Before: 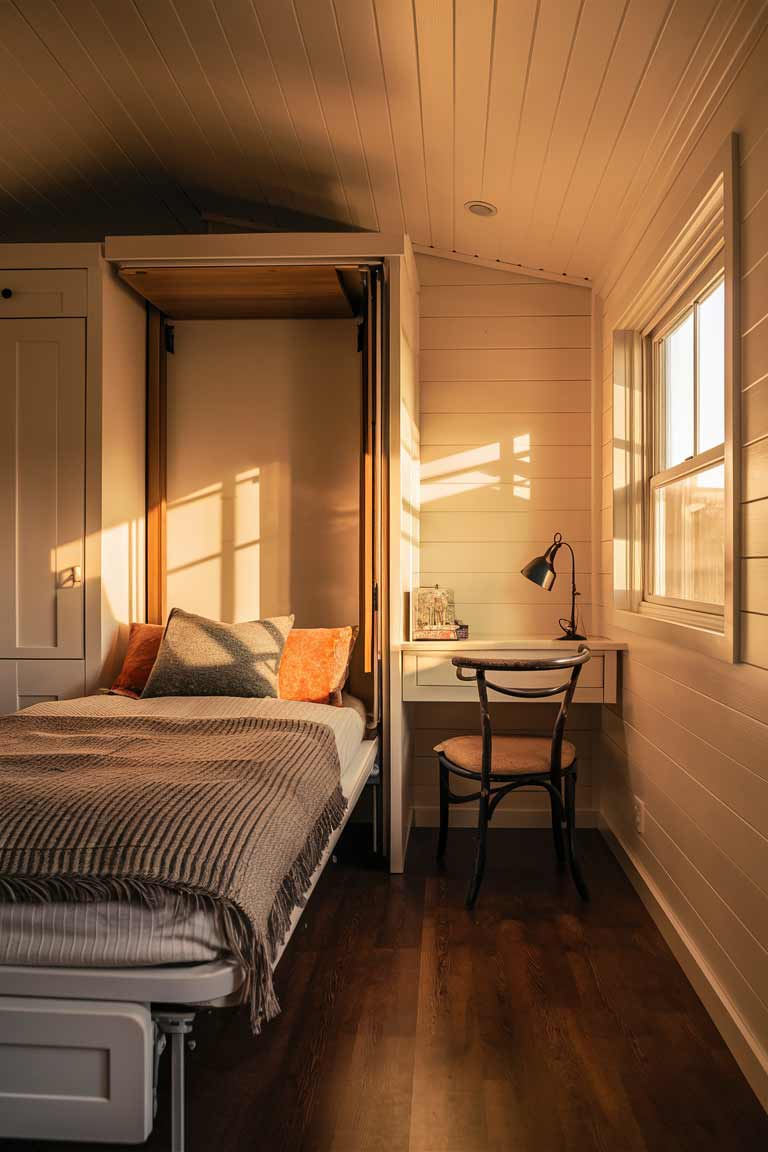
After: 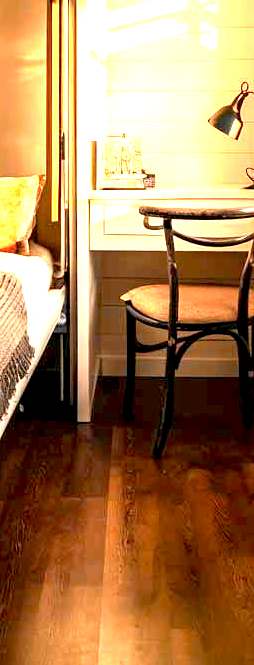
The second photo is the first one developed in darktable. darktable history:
crop: left 40.878%, top 39.176%, right 25.993%, bottom 3.081%
exposure: black level correction 0.005, exposure 2.084 EV, compensate highlight preservation false
white balance: emerald 1
